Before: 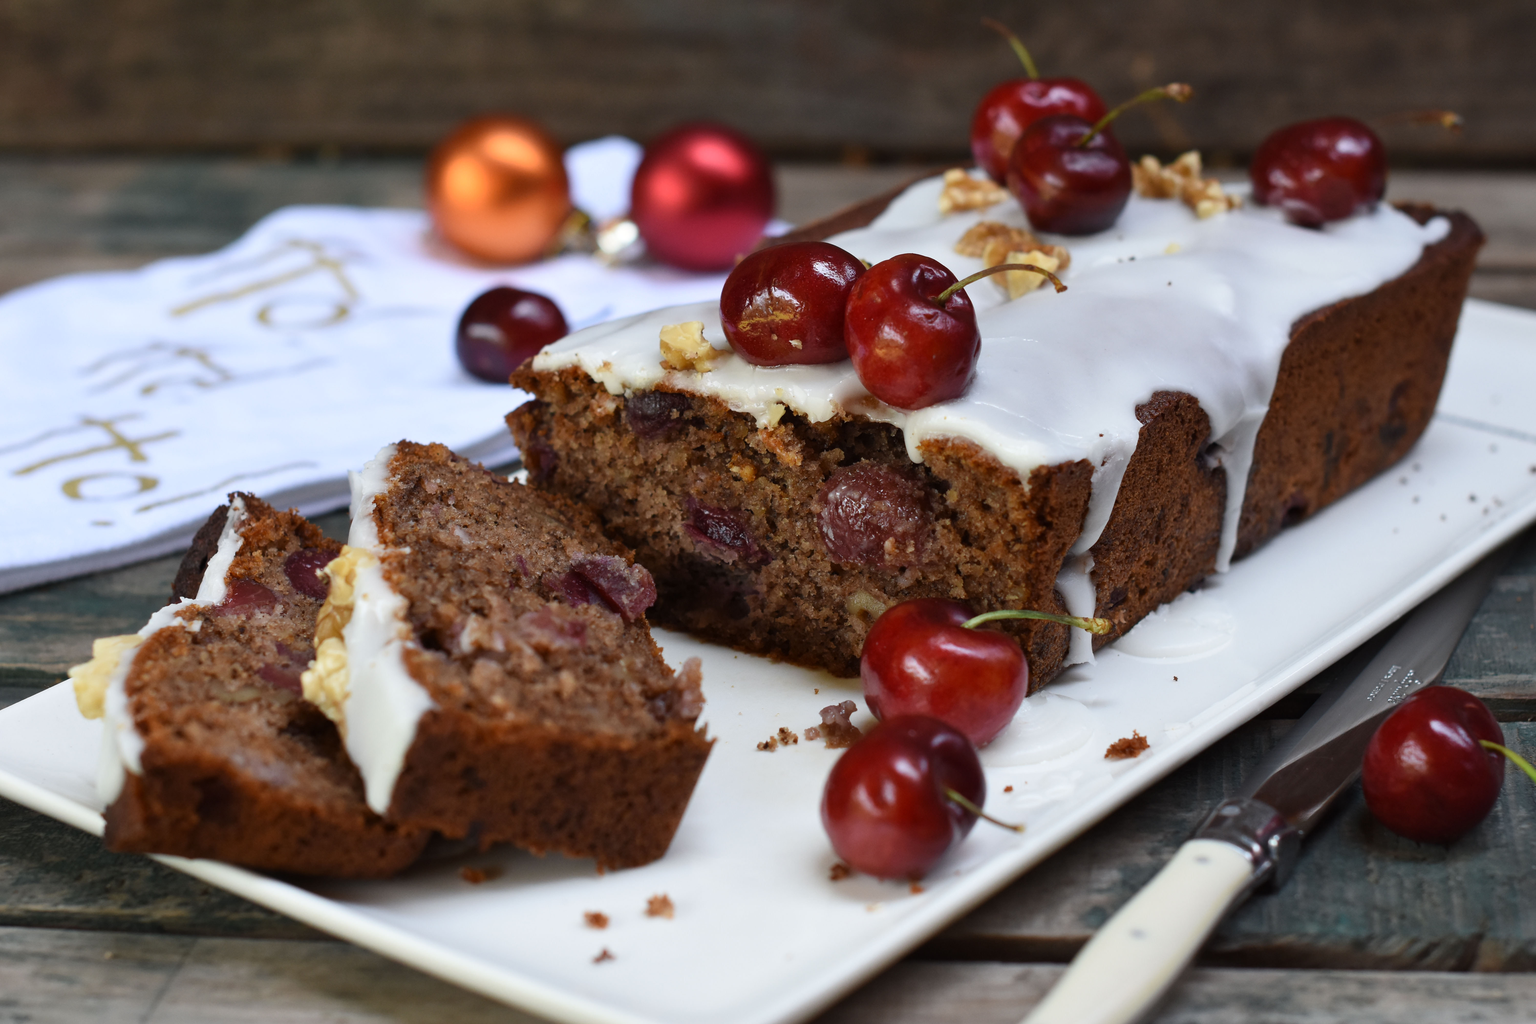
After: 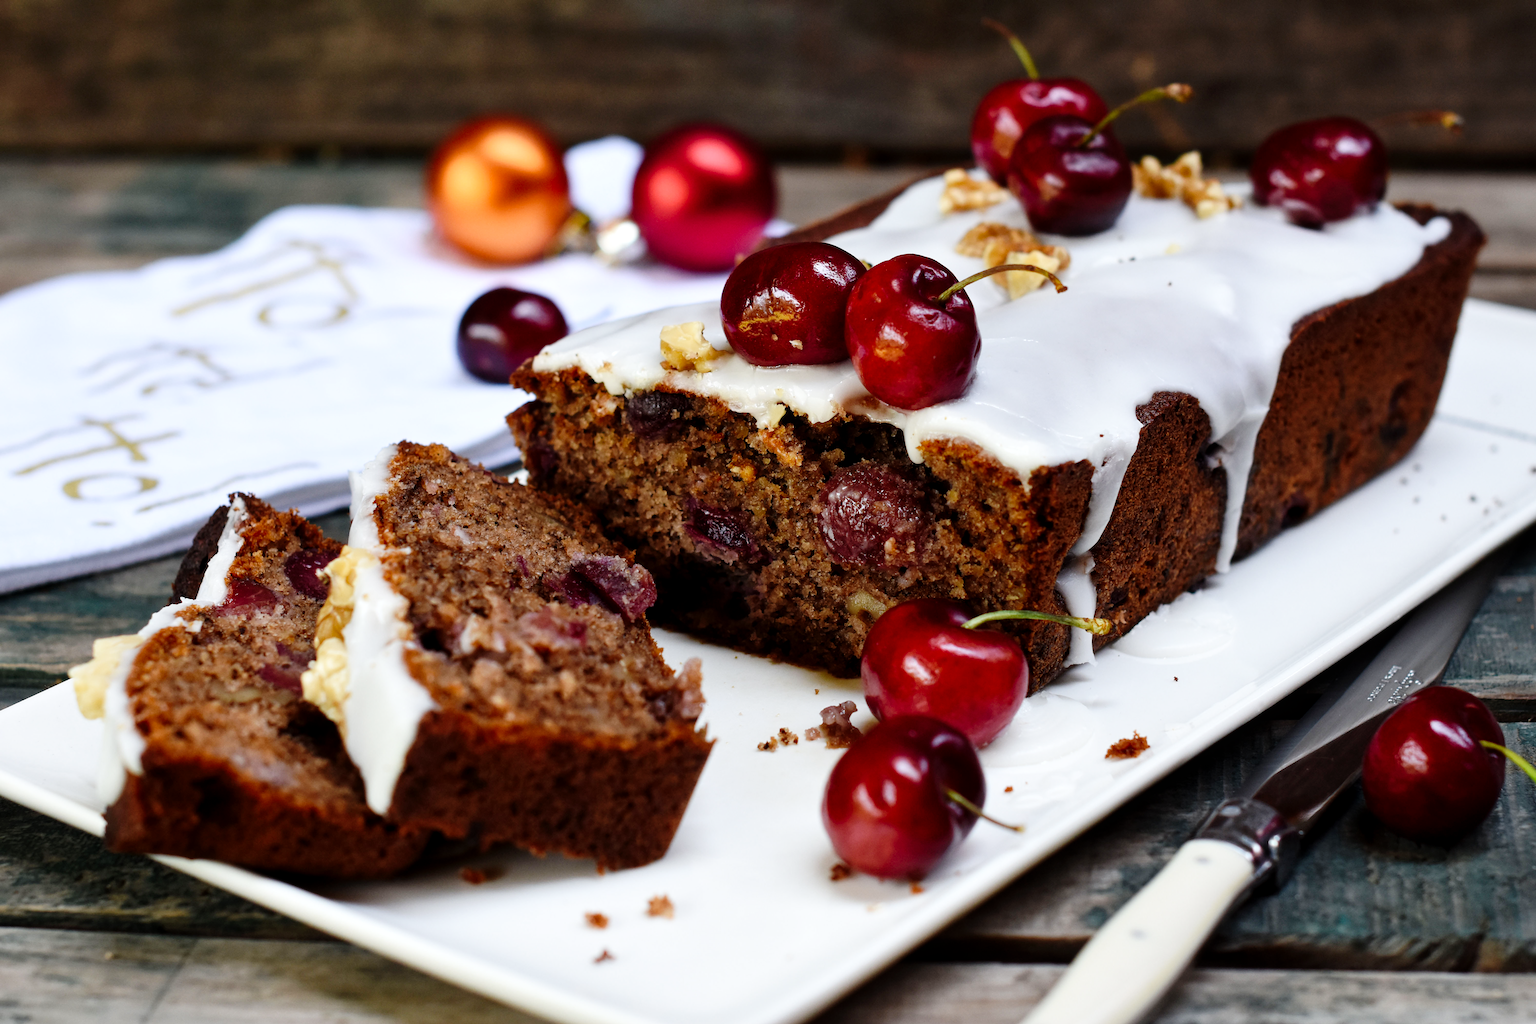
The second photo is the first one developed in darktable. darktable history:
tone curve: curves: ch0 [(0, 0) (0.003, 0.006) (0.011, 0.007) (0.025, 0.009) (0.044, 0.012) (0.069, 0.021) (0.1, 0.036) (0.136, 0.056) (0.177, 0.105) (0.224, 0.165) (0.277, 0.251) (0.335, 0.344) (0.399, 0.439) (0.468, 0.532) (0.543, 0.628) (0.623, 0.718) (0.709, 0.797) (0.801, 0.874) (0.898, 0.943) (1, 1)], preserve colors none
local contrast: highlights 104%, shadows 100%, detail 119%, midtone range 0.2
